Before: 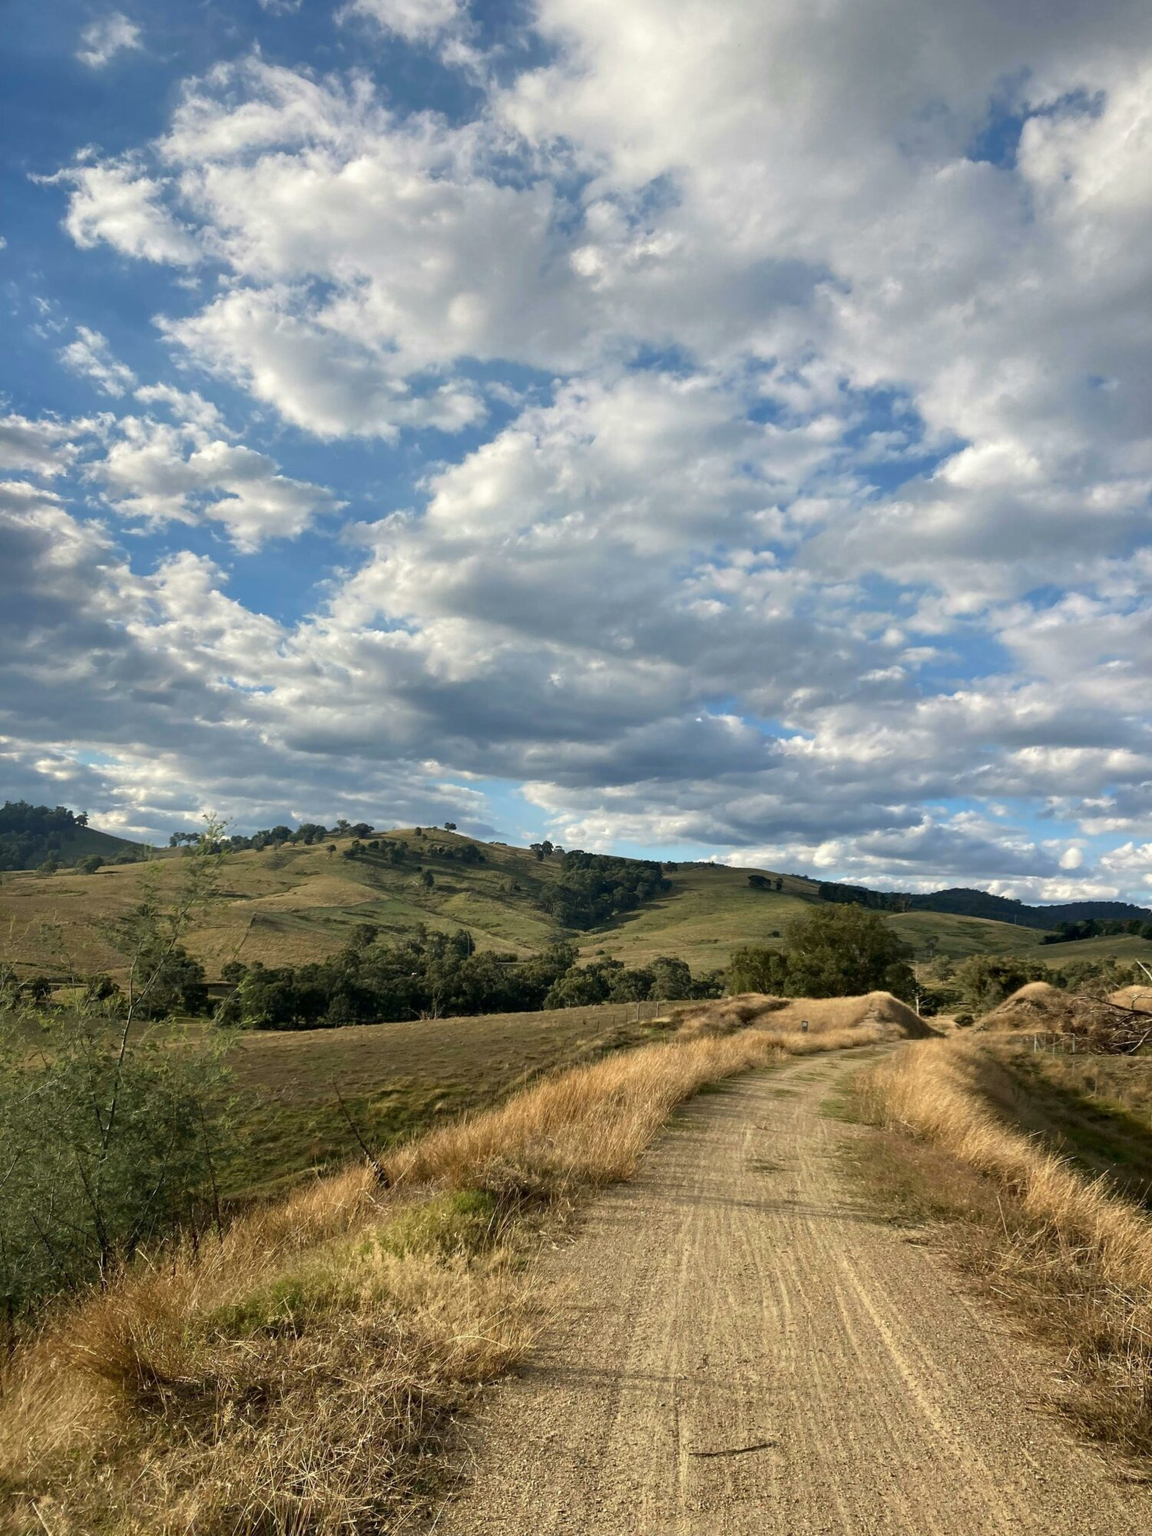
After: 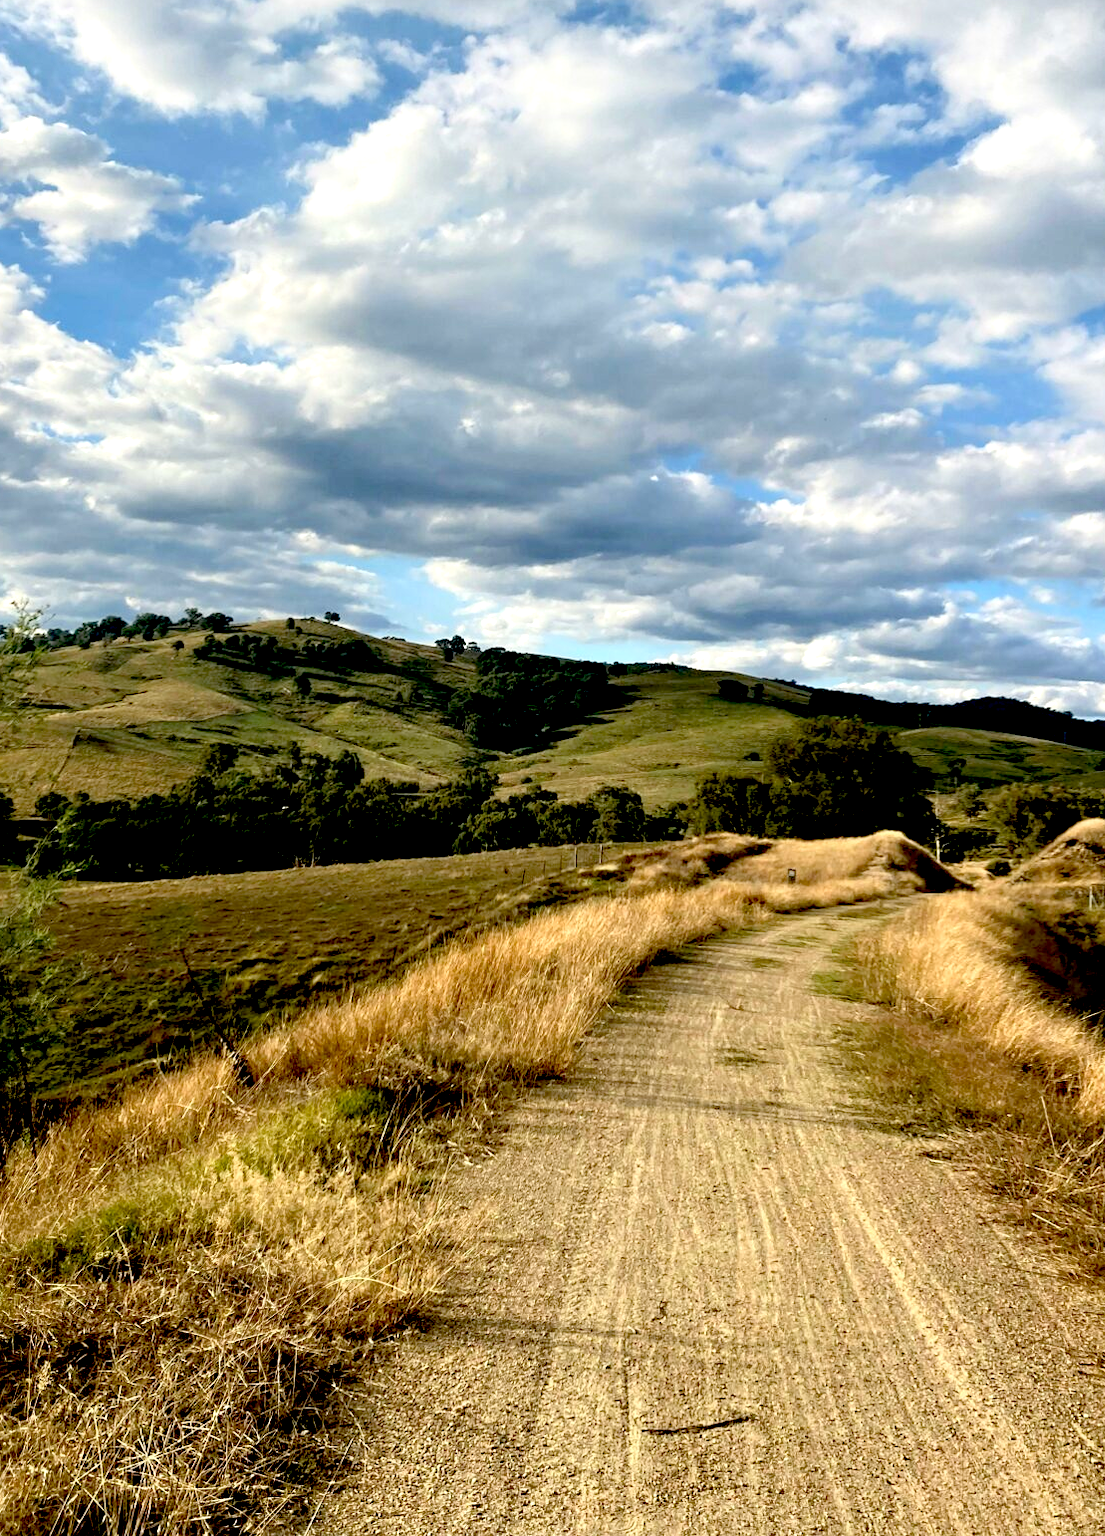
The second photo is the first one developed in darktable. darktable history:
shadows and highlights: shadows 0.209, highlights 41.11
crop: left 16.868%, top 22.876%, right 9.108%
exposure: black level correction 0.04, exposure 0.498 EV, compensate highlight preservation false
